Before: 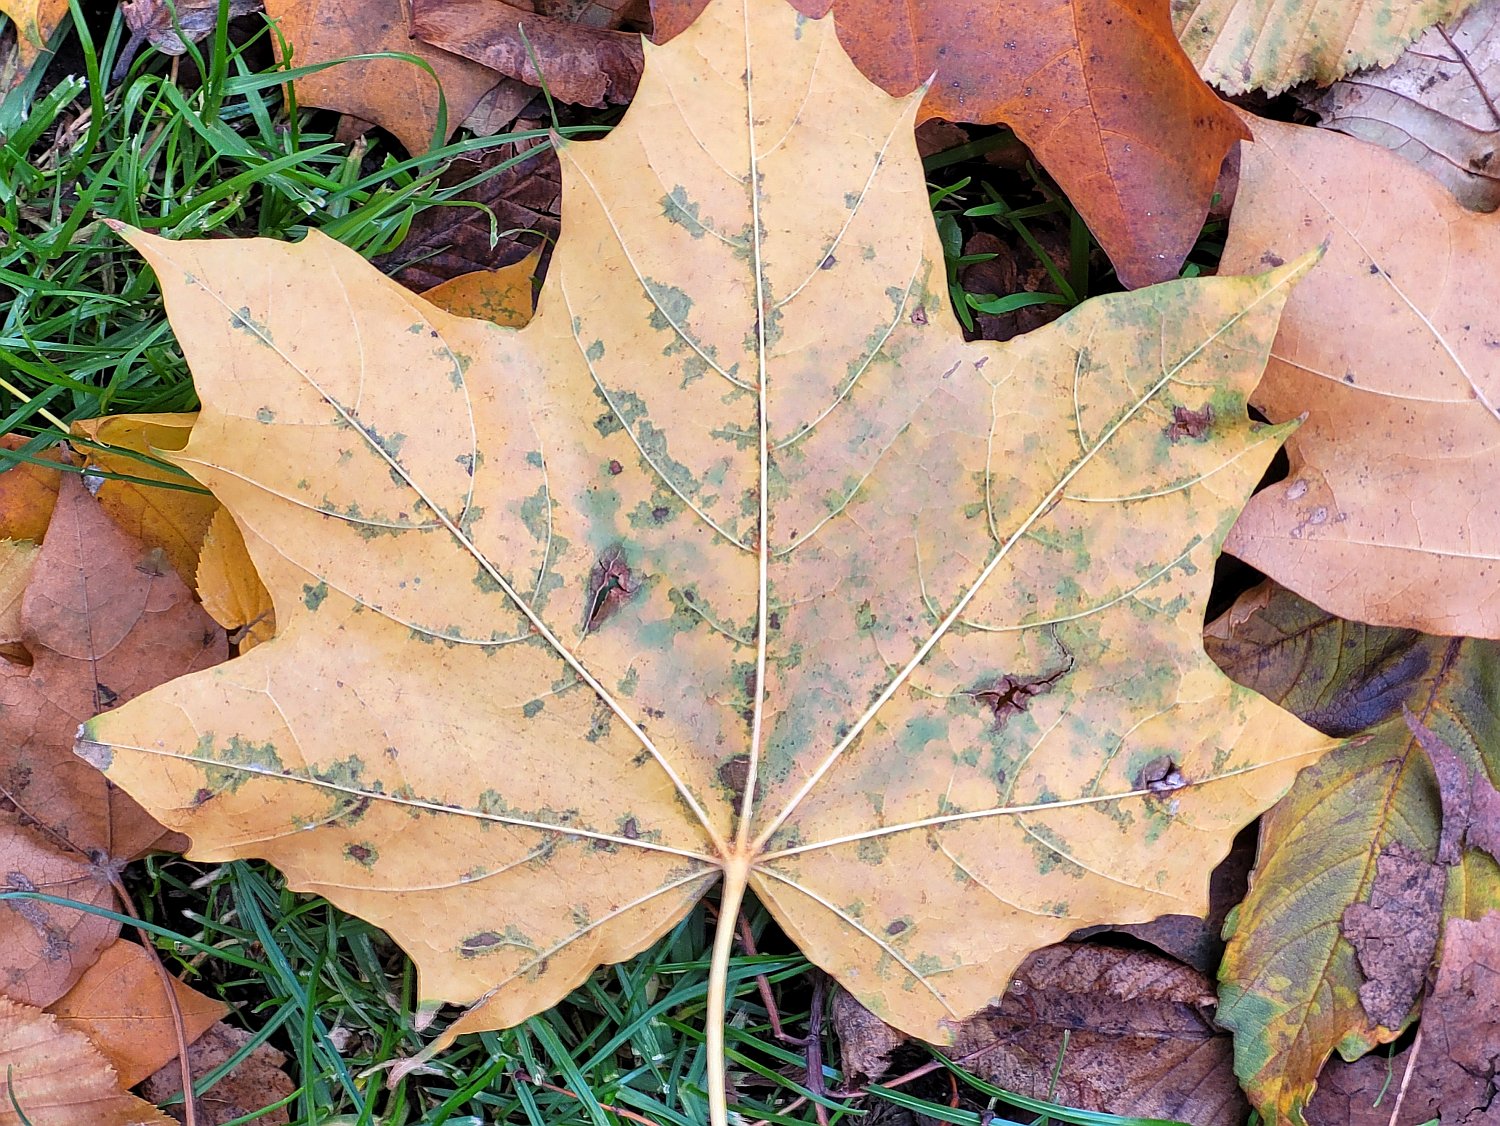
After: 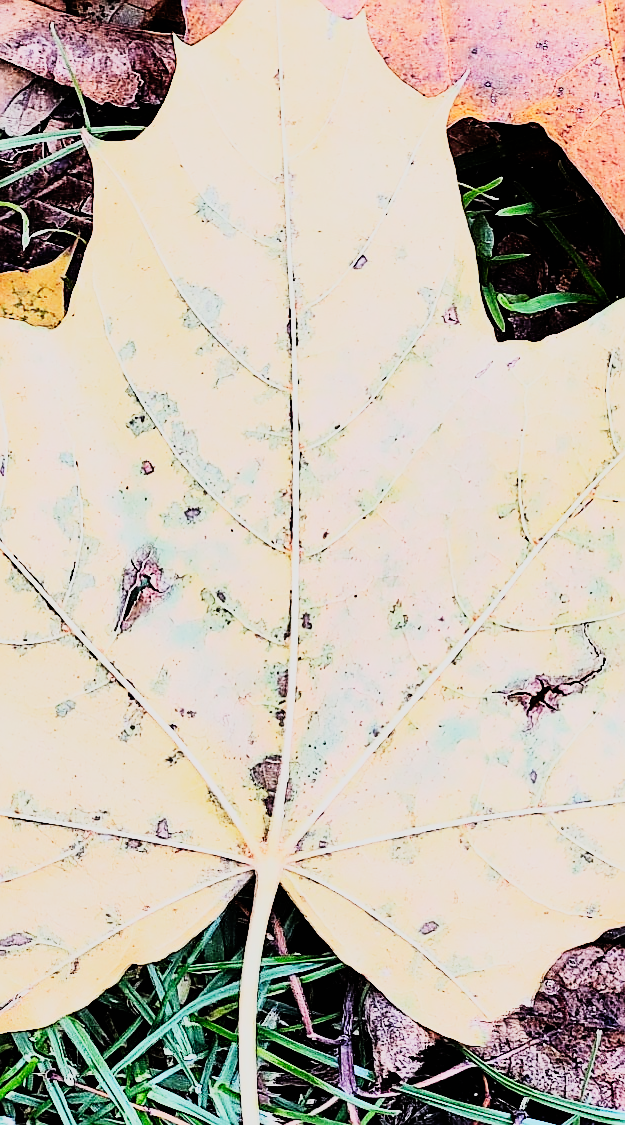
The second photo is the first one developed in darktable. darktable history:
crop: left 31.229%, right 27.105%
sigmoid: contrast 1.7, skew -0.1, preserve hue 0%, red attenuation 0.1, red rotation 0.035, green attenuation 0.1, green rotation -0.017, blue attenuation 0.15, blue rotation -0.052, base primaries Rec2020
rgb curve: curves: ch0 [(0, 0) (0.21, 0.15) (0.24, 0.21) (0.5, 0.75) (0.75, 0.96) (0.89, 0.99) (1, 1)]; ch1 [(0, 0.02) (0.21, 0.13) (0.25, 0.2) (0.5, 0.67) (0.75, 0.9) (0.89, 0.97) (1, 1)]; ch2 [(0, 0.02) (0.21, 0.13) (0.25, 0.2) (0.5, 0.67) (0.75, 0.9) (0.89, 0.97) (1, 1)], compensate middle gray true
sharpen: on, module defaults
